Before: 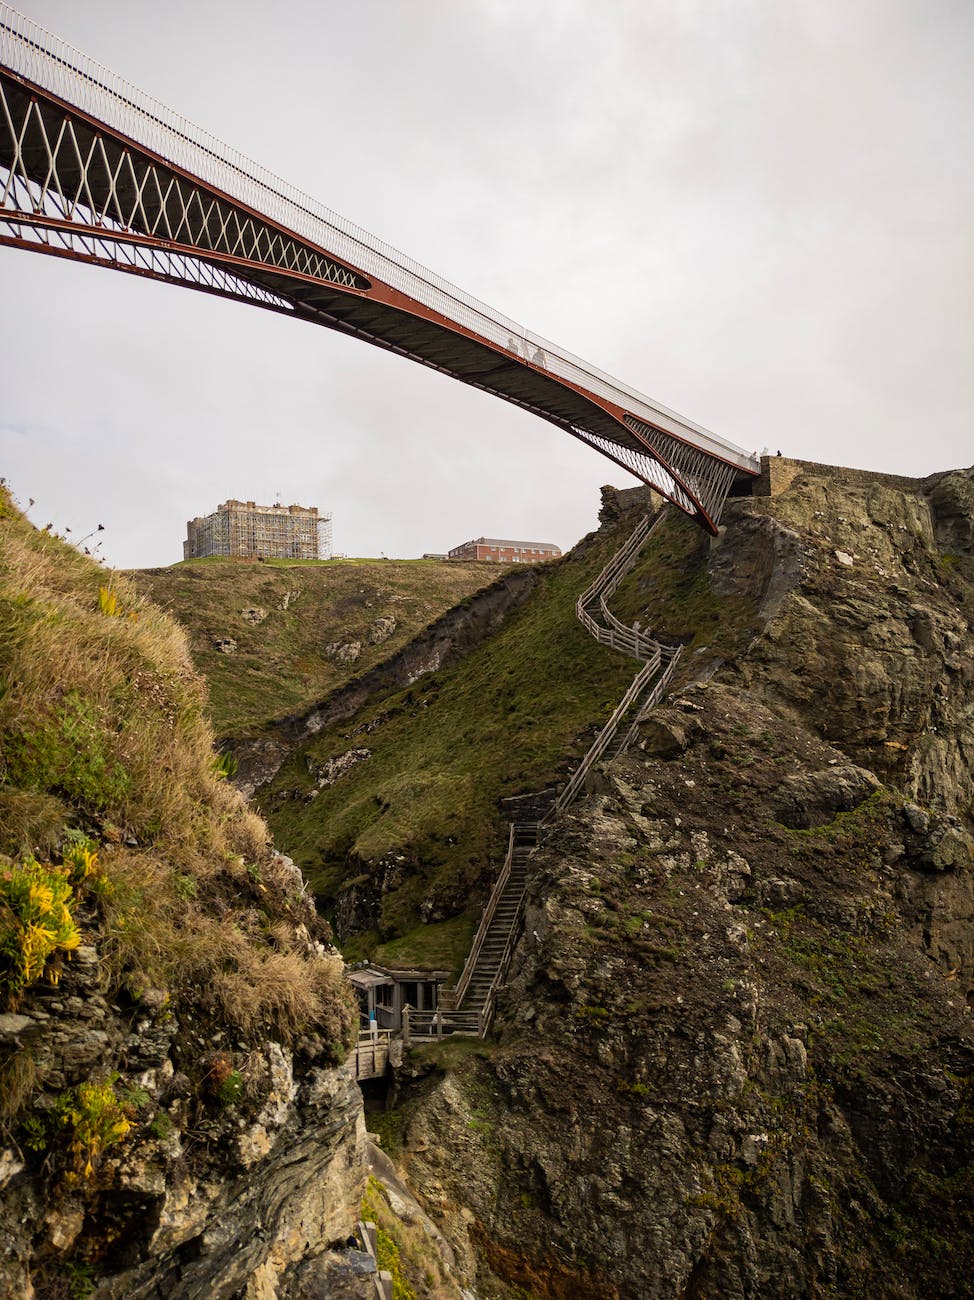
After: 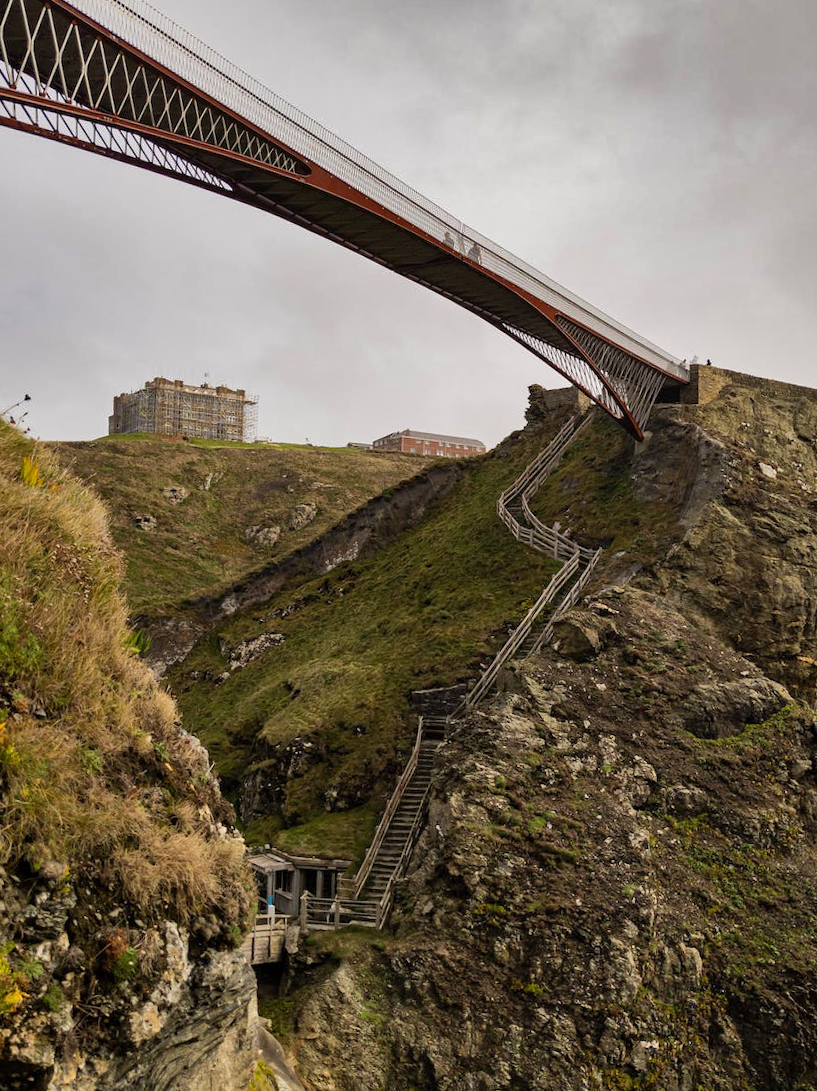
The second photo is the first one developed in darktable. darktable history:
crop and rotate: angle -3.27°, left 5.211%, top 5.211%, right 4.607%, bottom 4.607%
shadows and highlights: white point adjustment -3.64, highlights -63.34, highlights color adjustment 42%, soften with gaussian
